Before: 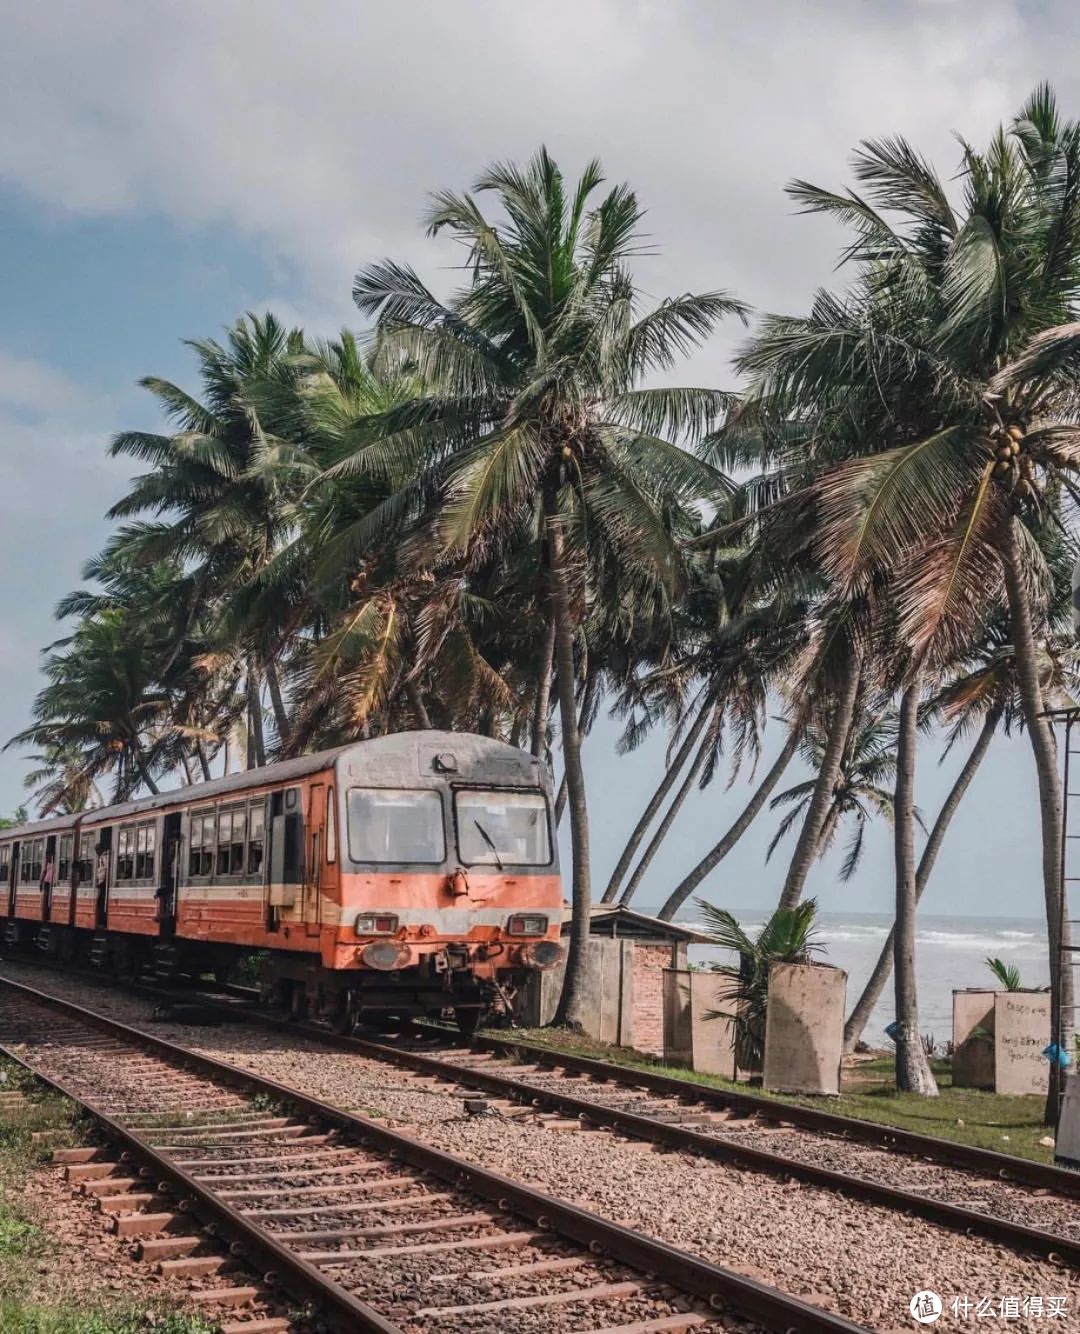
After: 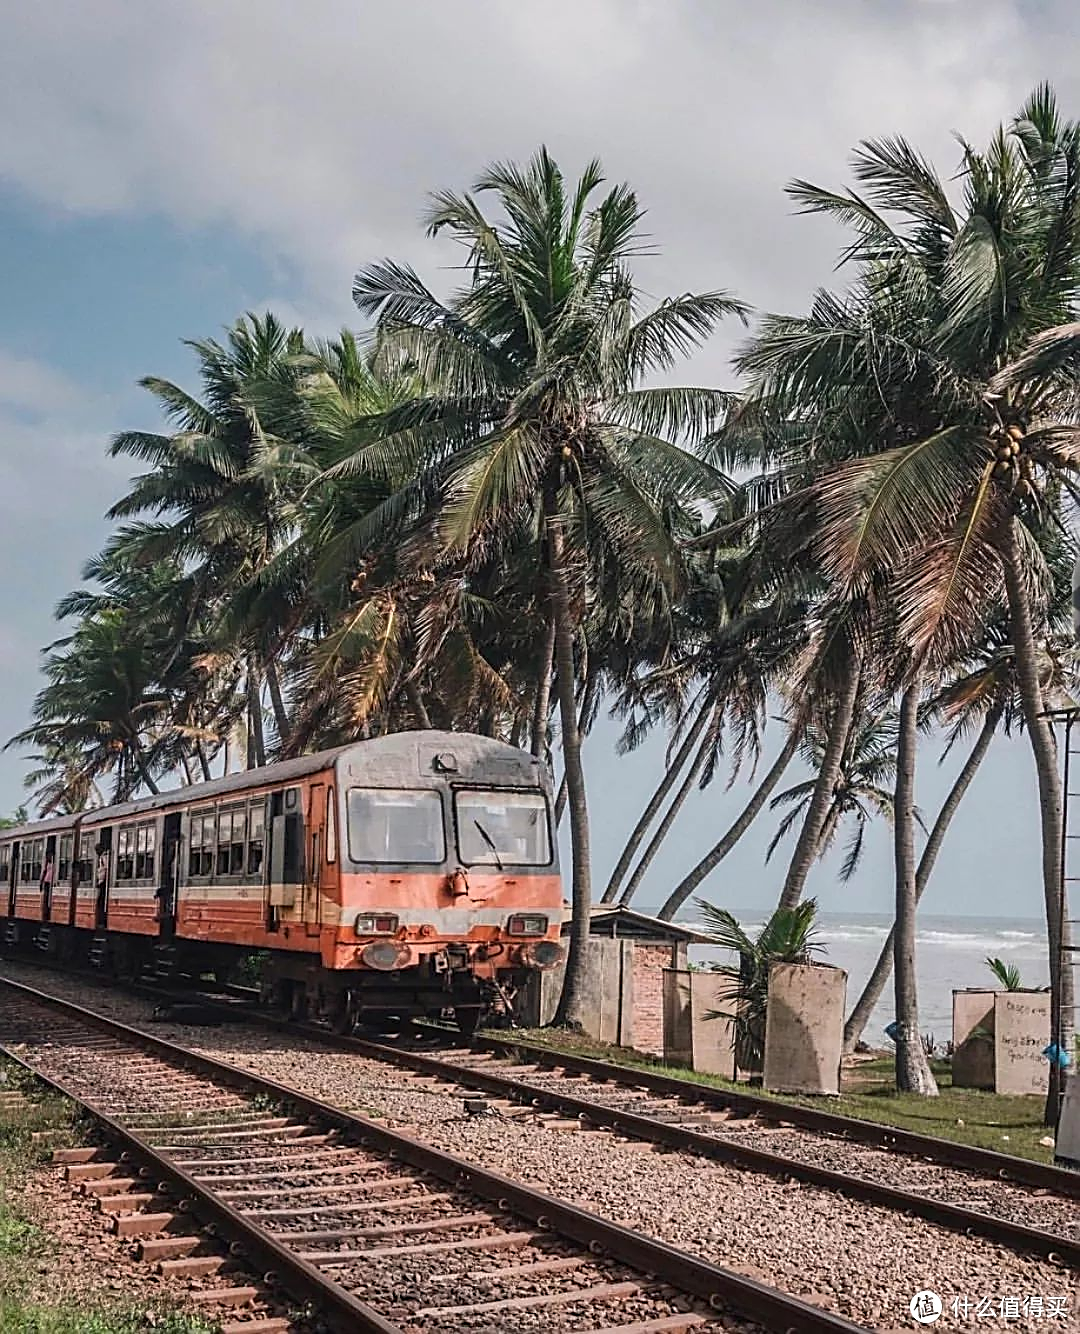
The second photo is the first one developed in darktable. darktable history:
color balance rgb: perceptual saturation grading › global saturation 0.418%
sharpen: amount 0.898
